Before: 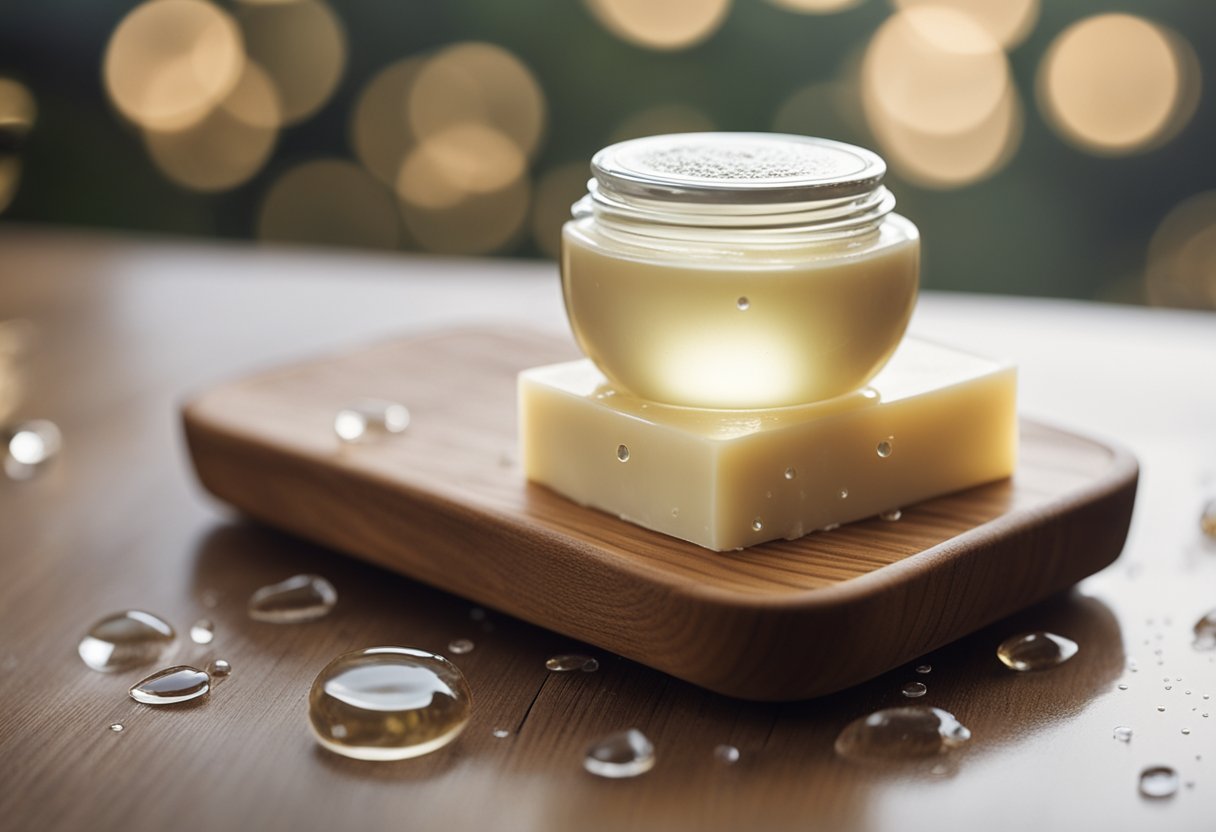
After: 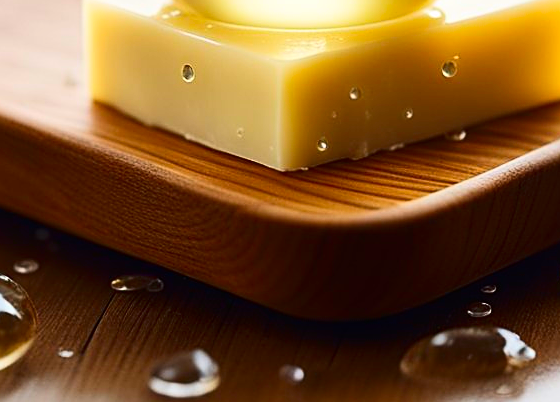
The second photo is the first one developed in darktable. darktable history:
crop: left 35.811%, top 45.691%, right 18.107%, bottom 5.969%
sharpen: on, module defaults
contrast brightness saturation: contrast 0.265, brightness 0.014, saturation 0.853
